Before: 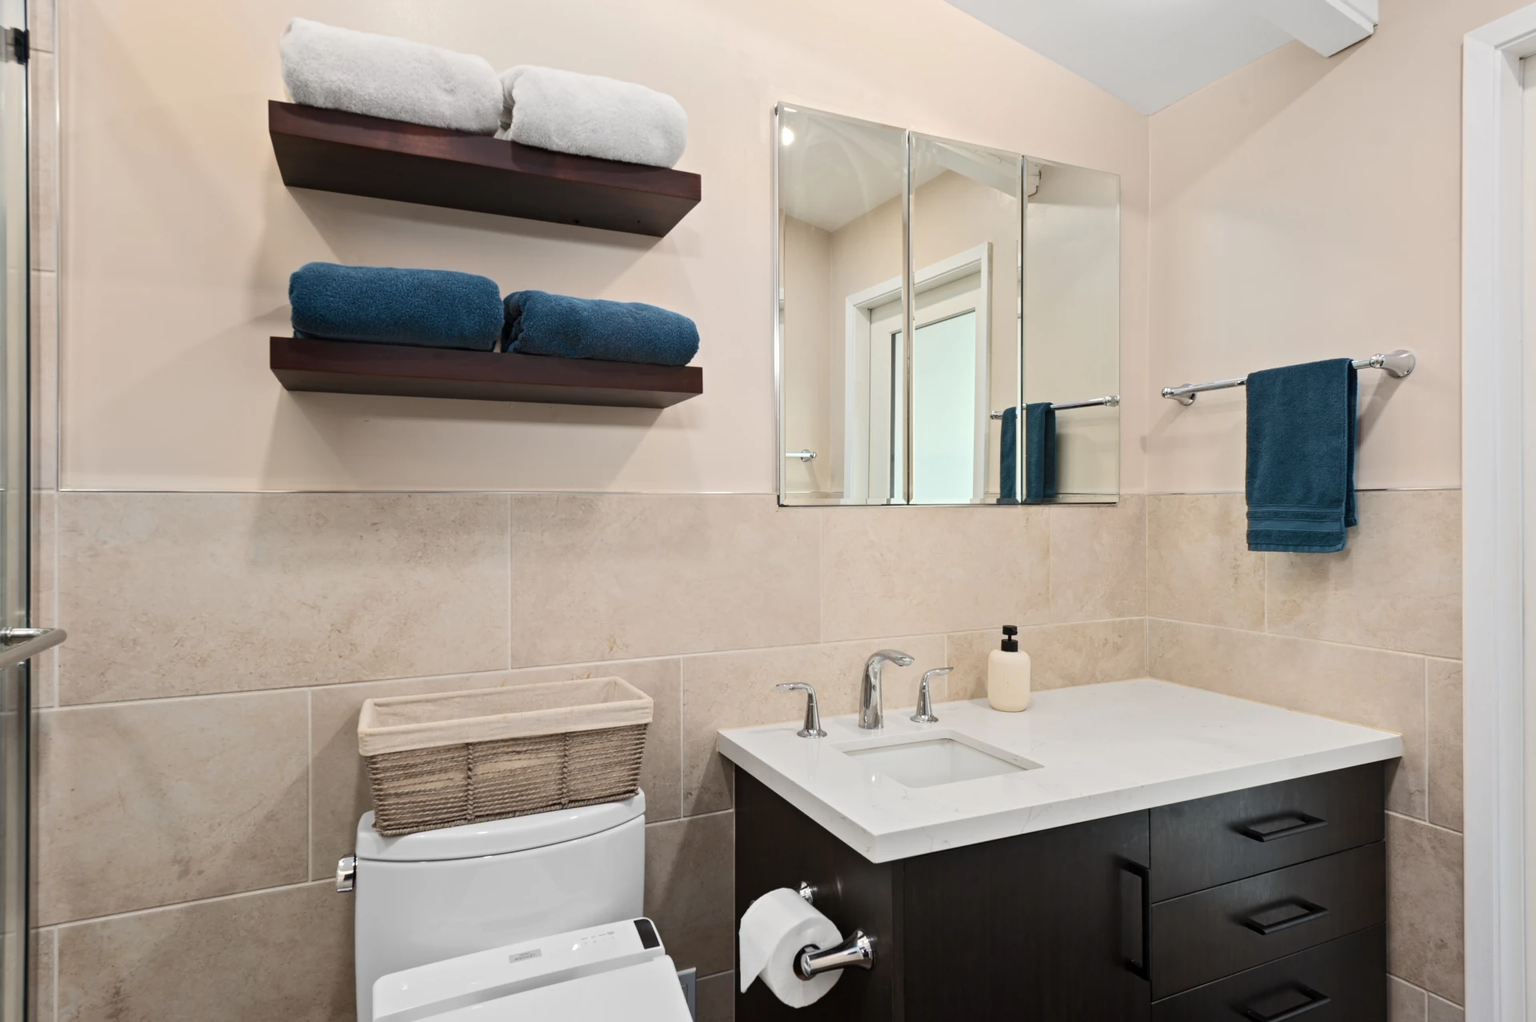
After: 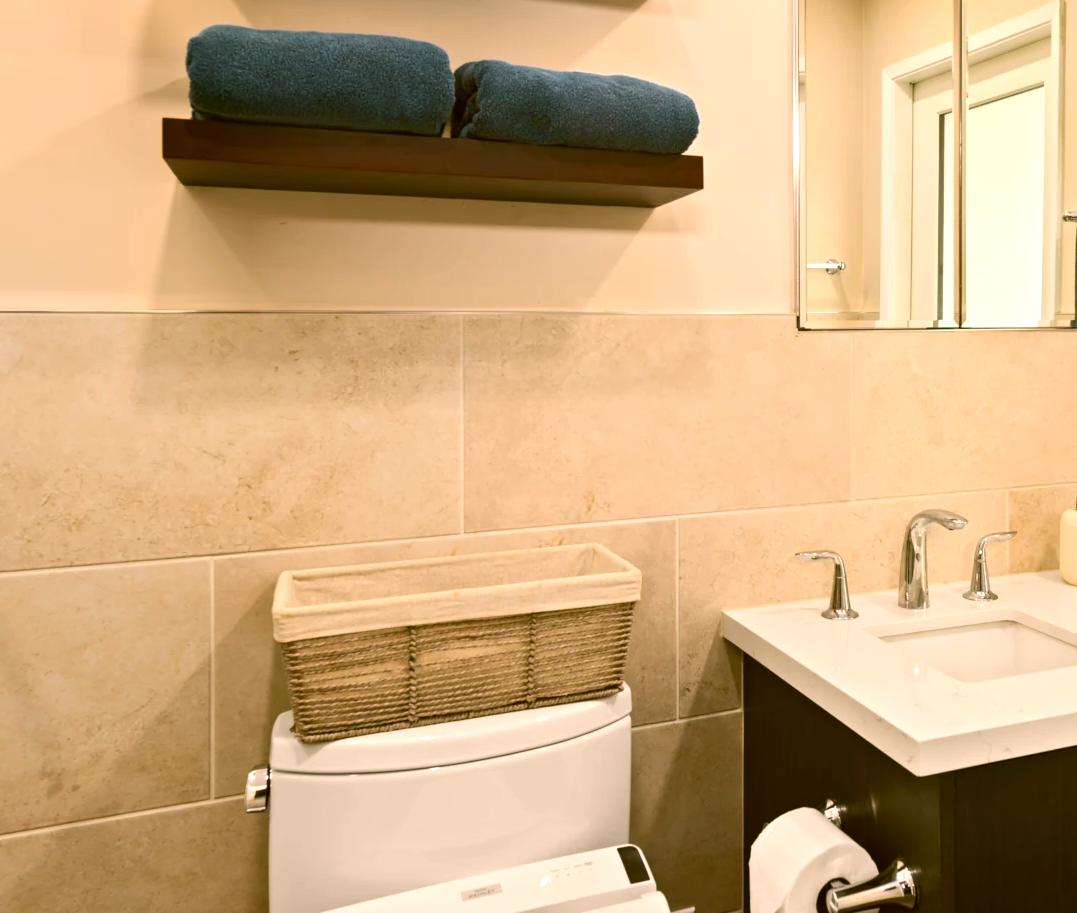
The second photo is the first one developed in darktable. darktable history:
color correction: highlights a* 9, highlights b* 15.14, shadows a* -0.66, shadows b* 26.78
crop: left 9.125%, top 23.779%, right 34.735%, bottom 4.732%
color balance rgb: shadows lift › hue 87.89°, perceptual saturation grading › global saturation 19.655%, perceptual brilliance grading › global brilliance 11.568%, global vibrance 20%
